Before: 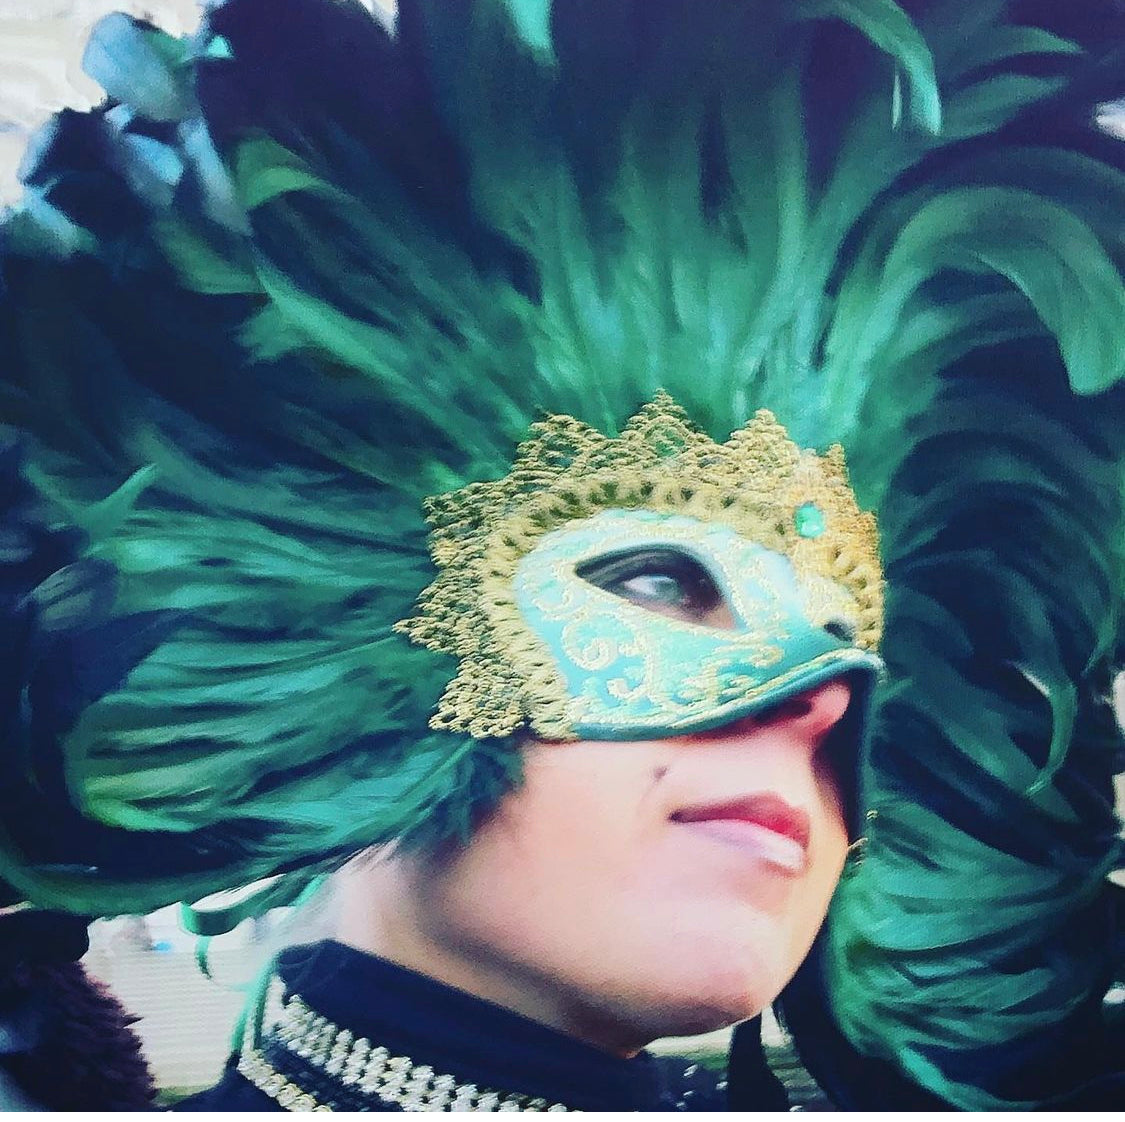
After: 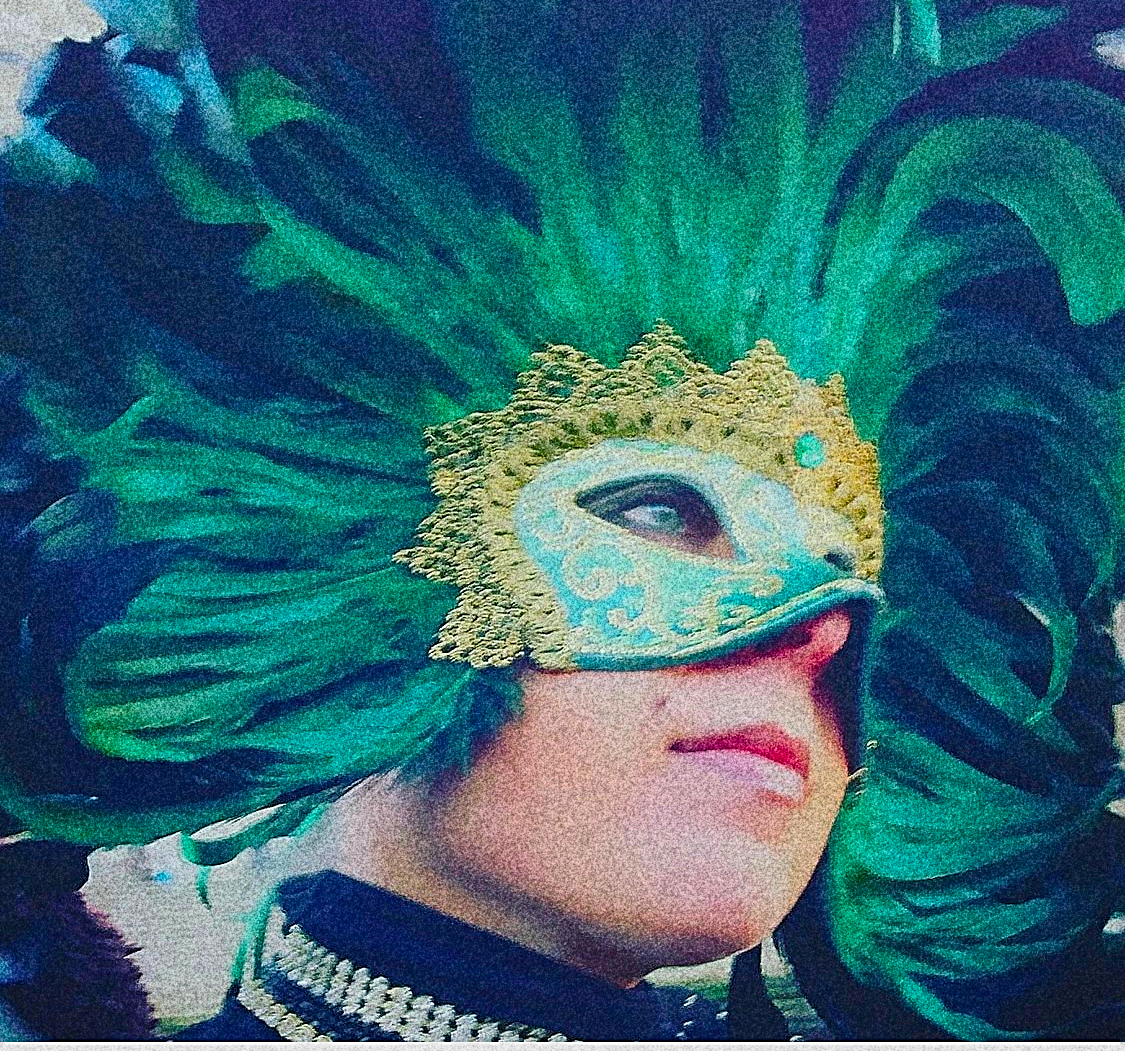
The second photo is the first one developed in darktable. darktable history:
grain: coarseness 30.02 ISO, strength 100%
sharpen: amount 1
tone equalizer: -8 EV 0.25 EV, -7 EV 0.417 EV, -6 EV 0.417 EV, -5 EV 0.25 EV, -3 EV -0.25 EV, -2 EV -0.417 EV, -1 EV -0.417 EV, +0 EV -0.25 EV, edges refinement/feathering 500, mask exposure compensation -1.57 EV, preserve details guided filter
crop and rotate: top 6.25%
color balance rgb: perceptual saturation grading › global saturation 30%, global vibrance 20%
